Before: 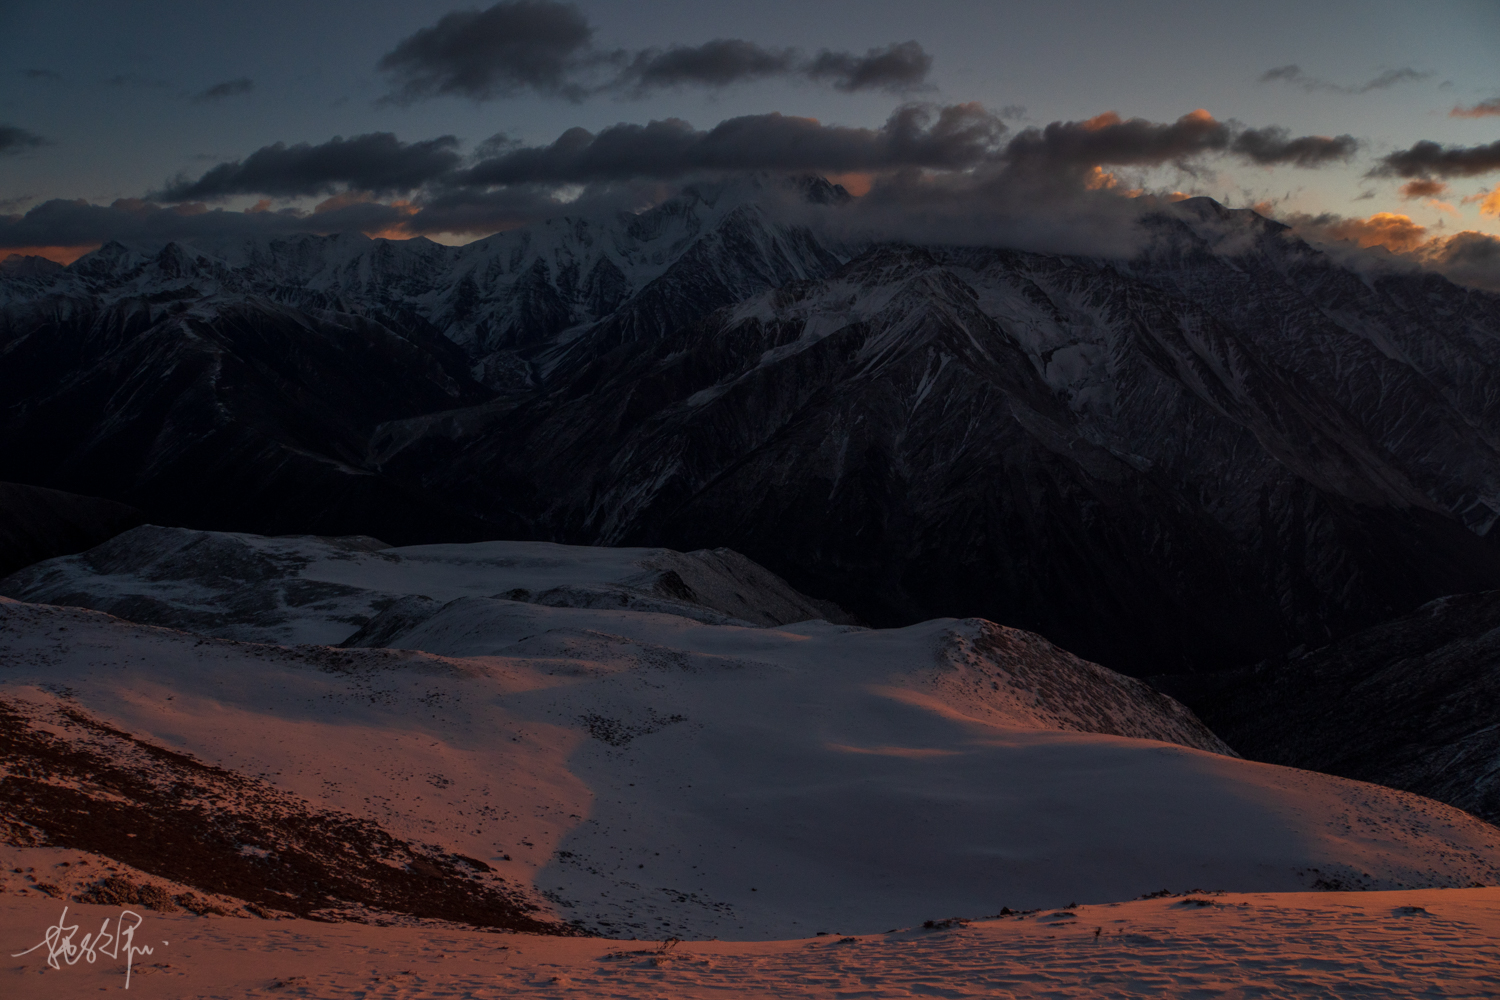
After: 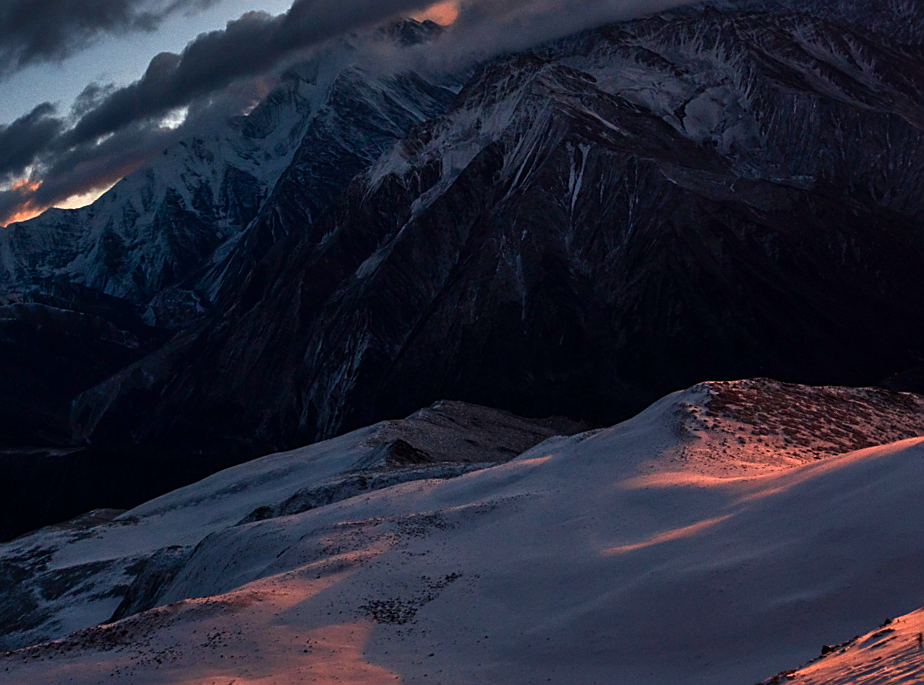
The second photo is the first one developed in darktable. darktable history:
crop and rotate: angle 19.47°, left 6.909%, right 4.129%, bottom 1.156%
sharpen: on, module defaults
shadows and highlights: radius 111.43, shadows 50.93, white point adjustment 9.16, highlights -5.65, soften with gaussian
contrast brightness saturation: contrast 0.274
